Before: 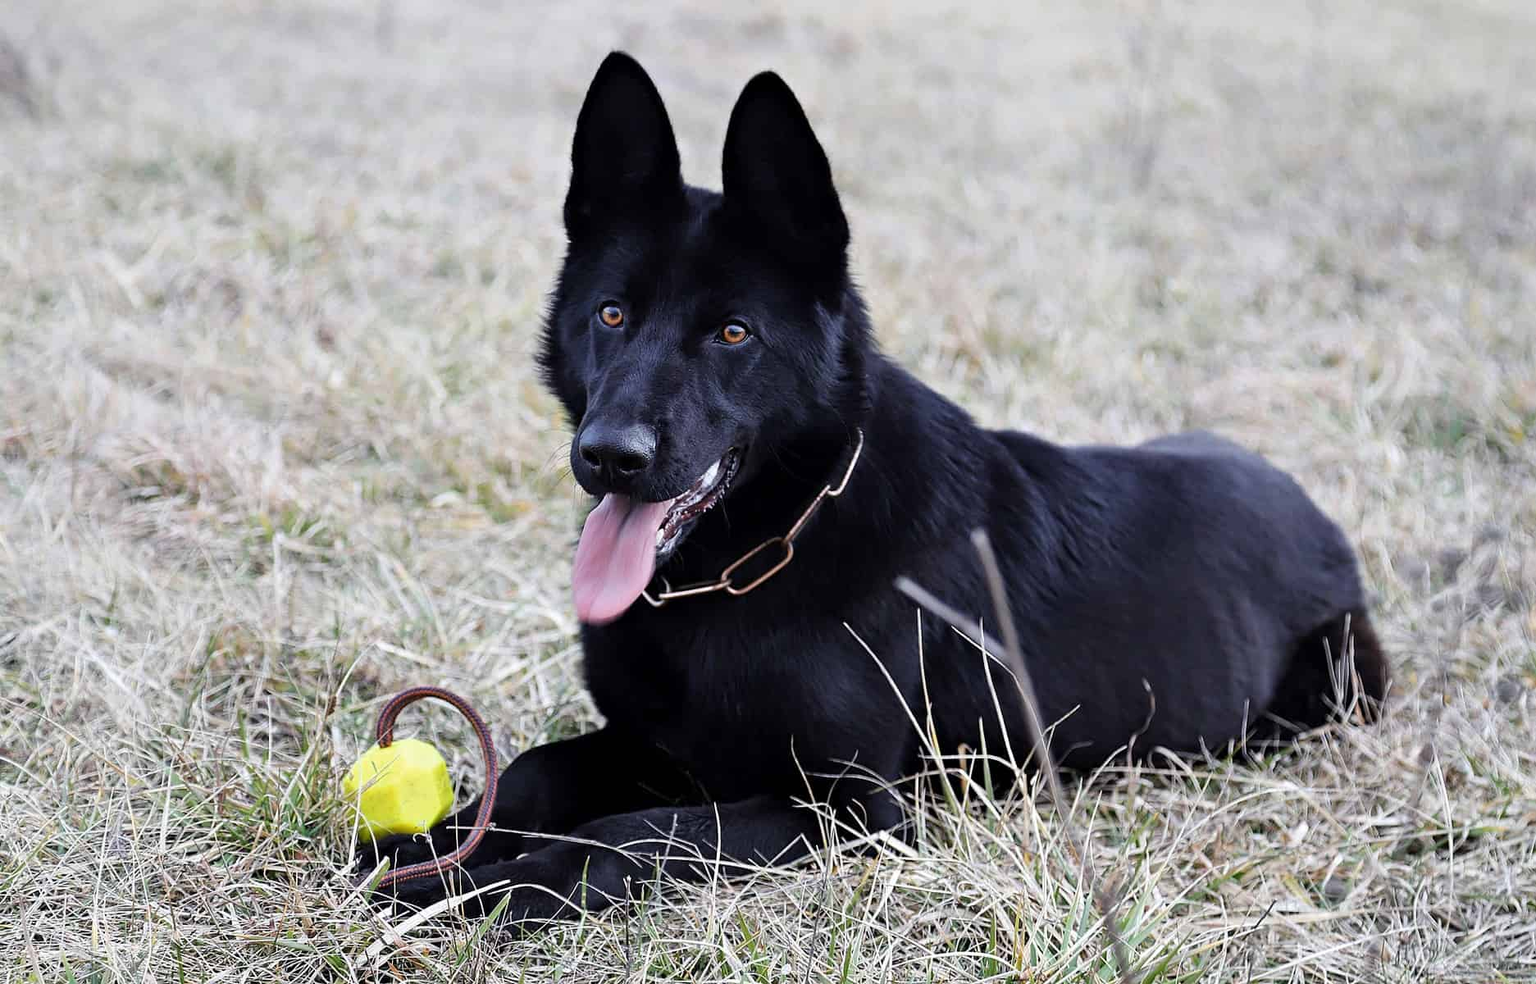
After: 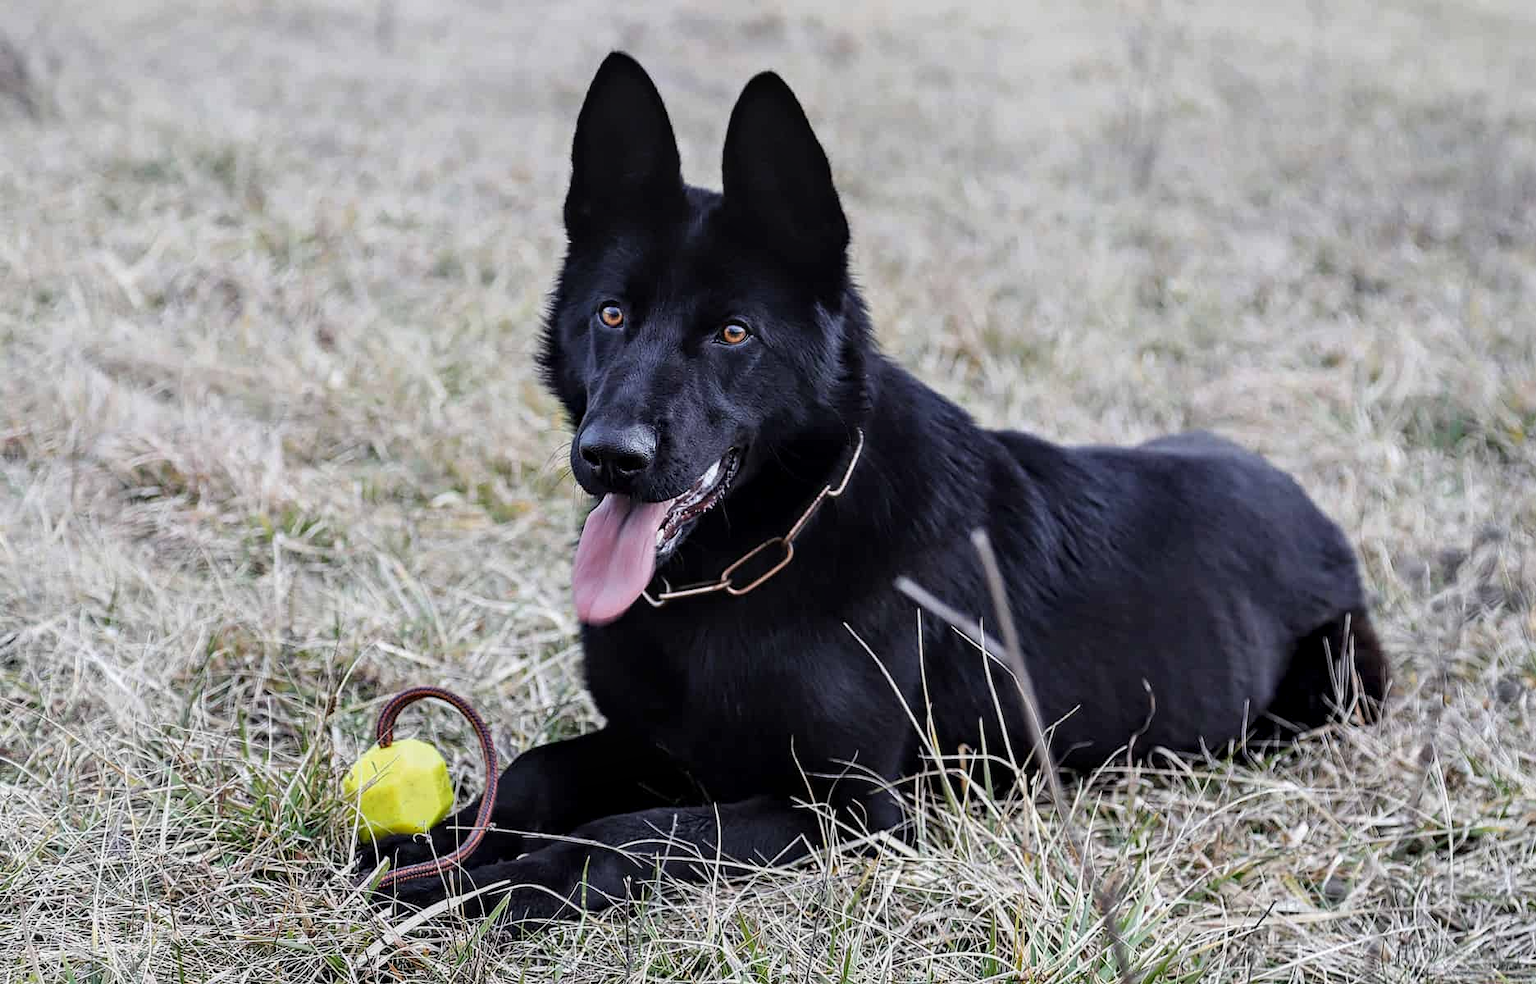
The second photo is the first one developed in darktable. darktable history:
exposure: exposure -0.173 EV, compensate exposure bias true, compensate highlight preservation false
local contrast: detail 130%
